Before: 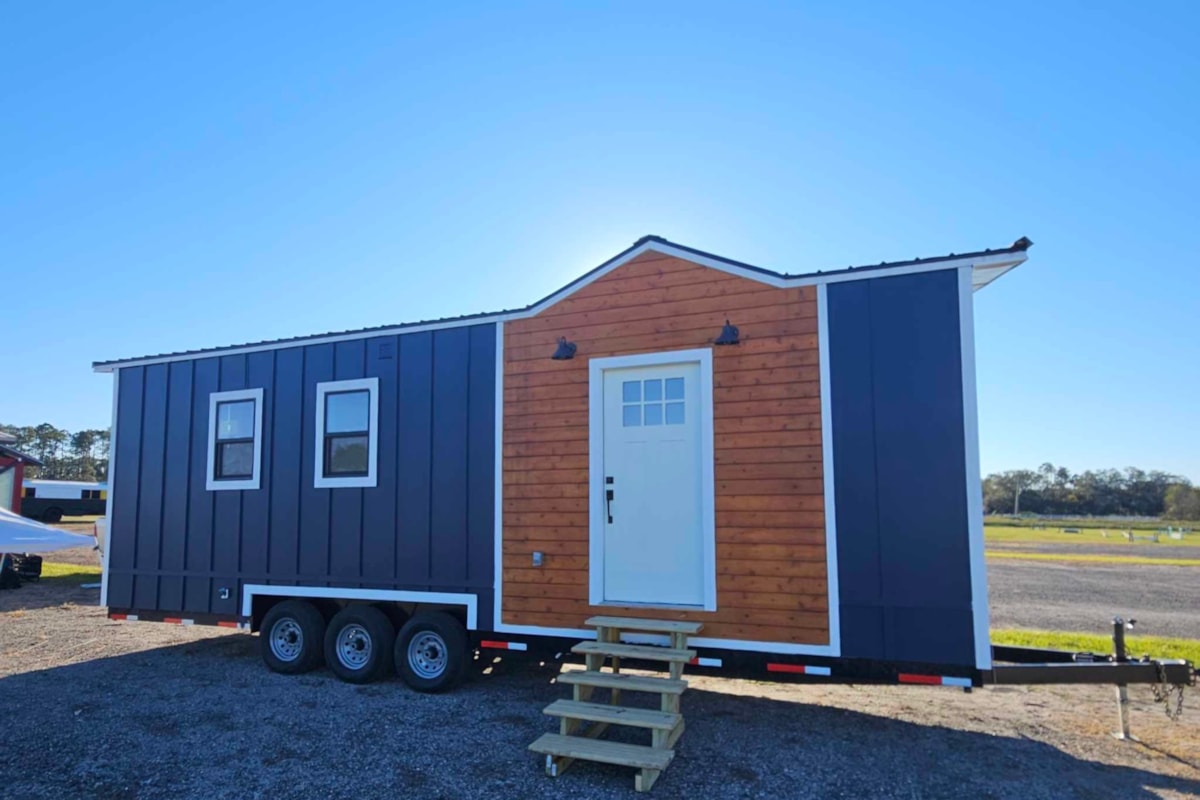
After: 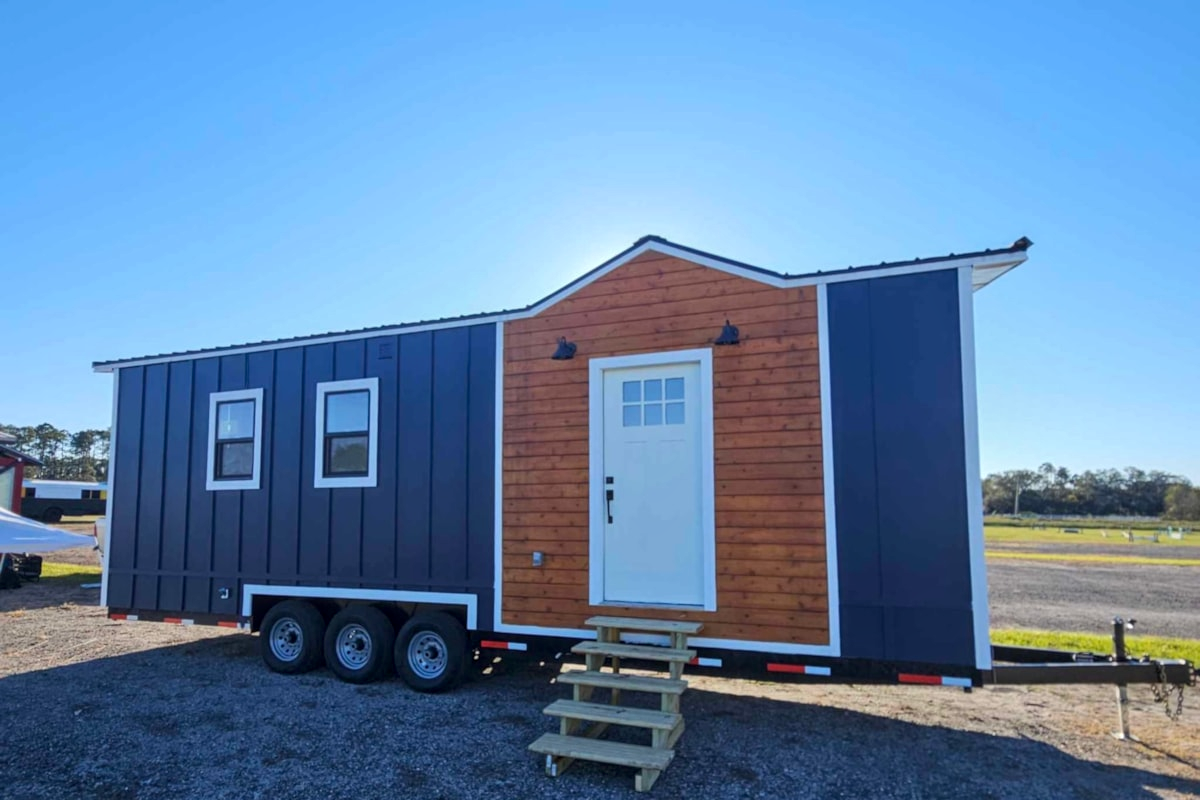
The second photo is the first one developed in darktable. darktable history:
local contrast: on, module defaults
tone curve: curves: ch0 [(0, 0) (0.003, 0.003) (0.011, 0.011) (0.025, 0.024) (0.044, 0.043) (0.069, 0.068) (0.1, 0.097) (0.136, 0.133) (0.177, 0.173) (0.224, 0.219) (0.277, 0.27) (0.335, 0.327) (0.399, 0.39) (0.468, 0.457) (0.543, 0.545) (0.623, 0.625) (0.709, 0.71) (0.801, 0.801) (0.898, 0.898) (1, 1)], color space Lab, independent channels, preserve colors none
